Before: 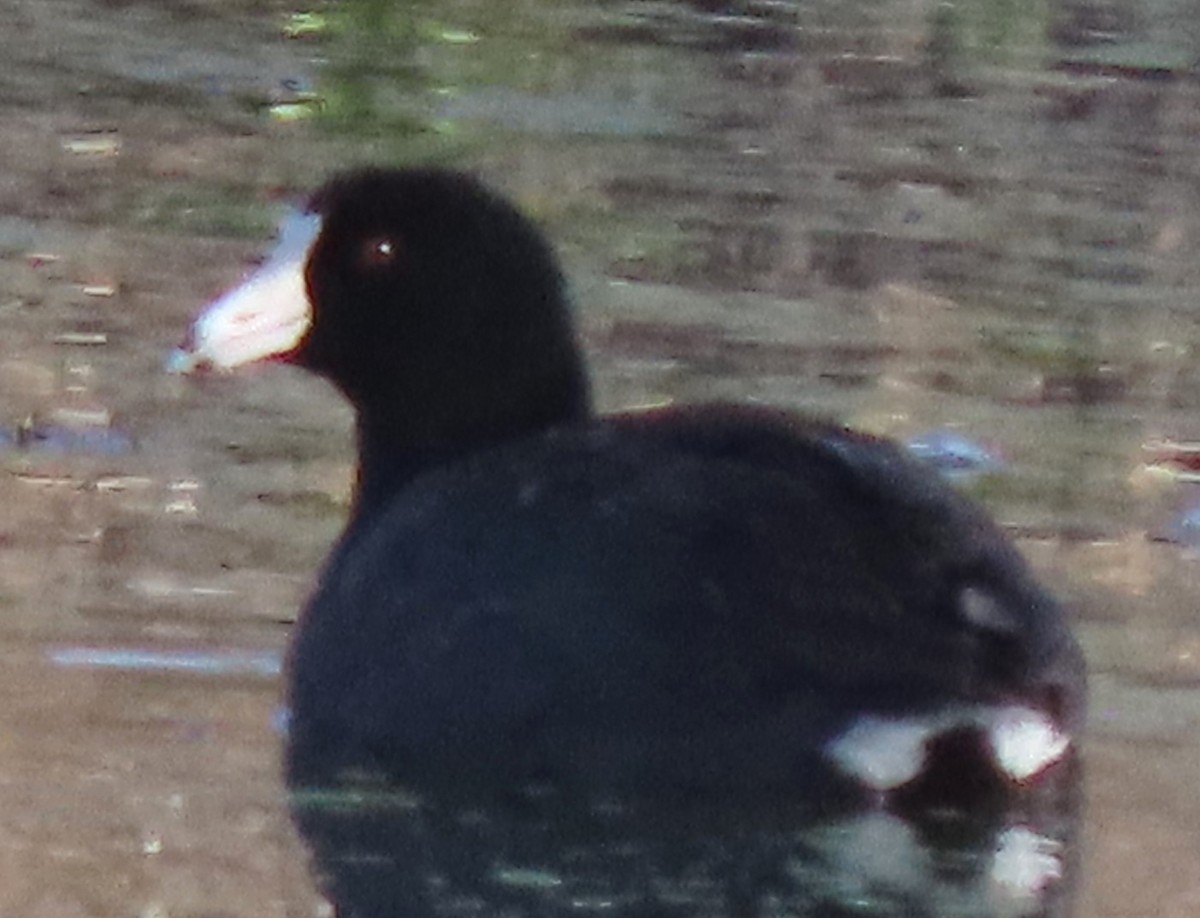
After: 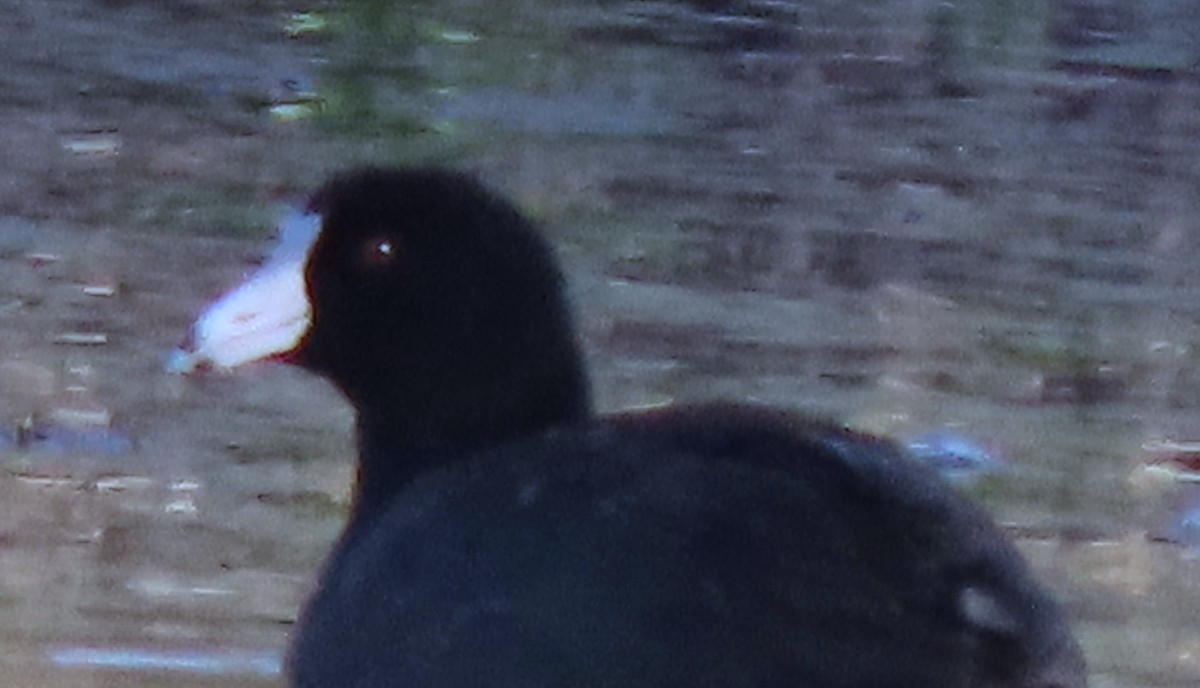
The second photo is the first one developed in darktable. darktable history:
graduated density: hue 238.83°, saturation 50%
crop: bottom 24.988%
white balance: red 0.924, blue 1.095
